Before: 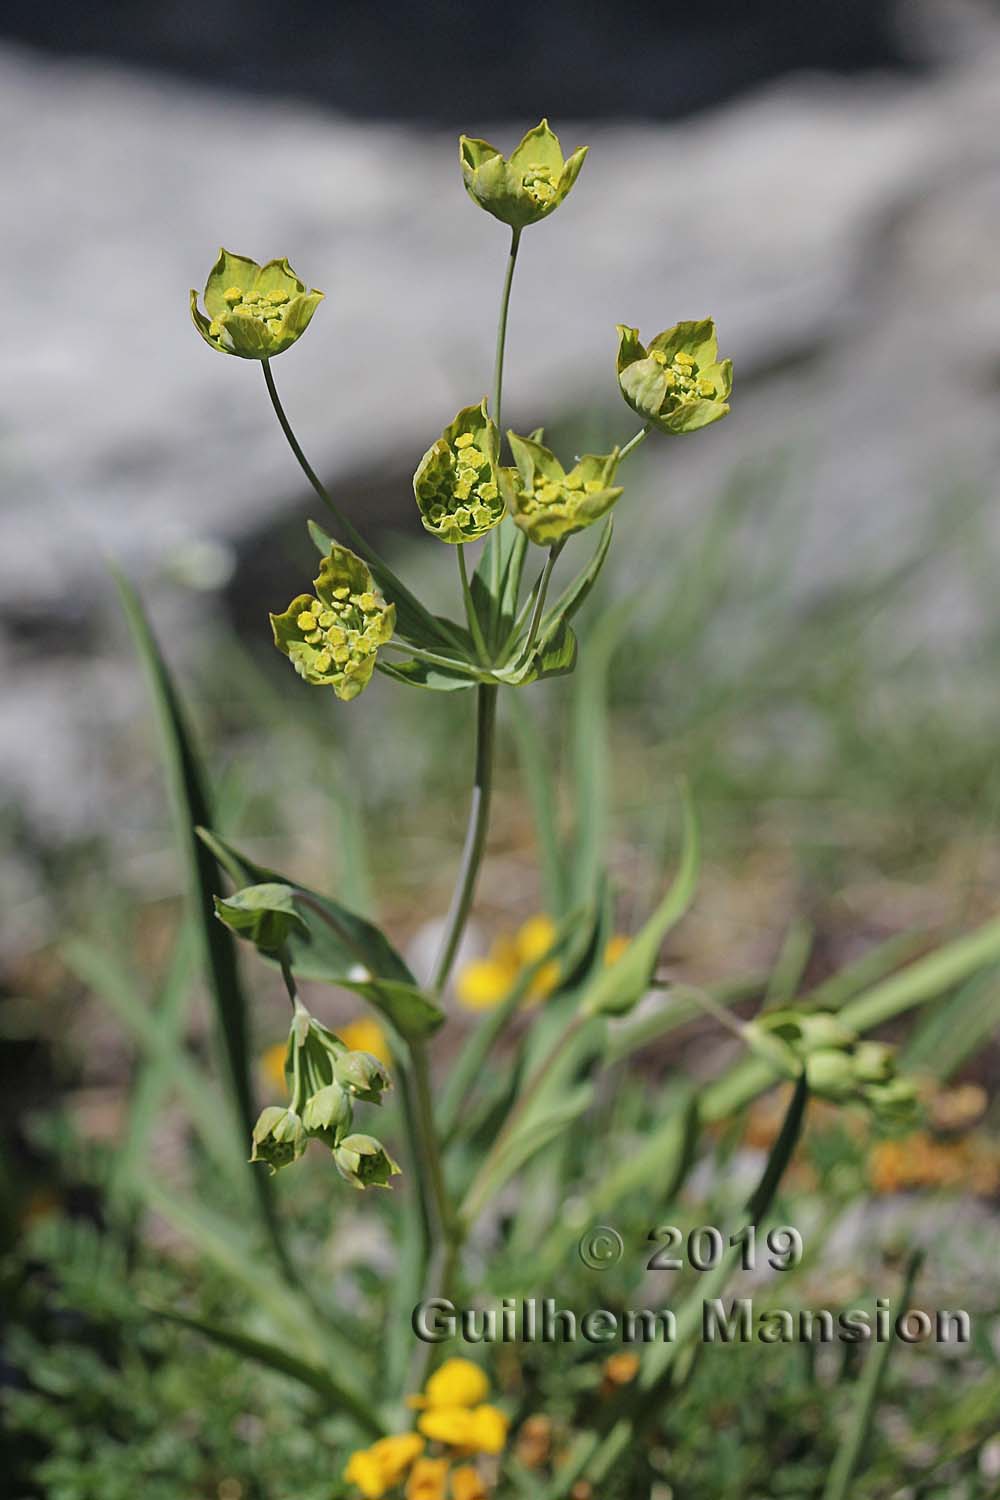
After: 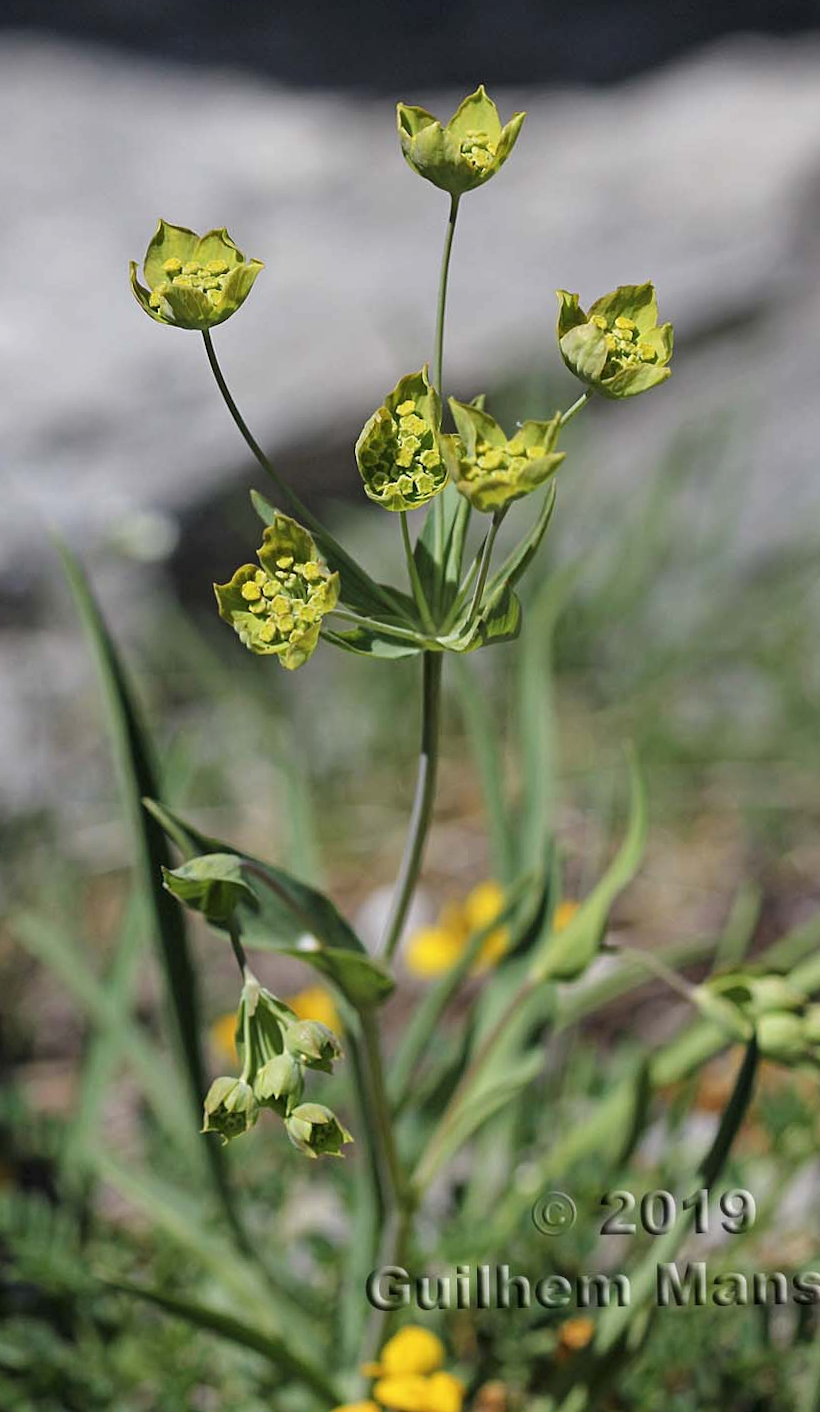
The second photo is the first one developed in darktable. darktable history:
crop and rotate: angle 0.819°, left 4.488%, top 1.228%, right 11.662%, bottom 2.604%
local contrast: highlights 106%, shadows 102%, detail 119%, midtone range 0.2
